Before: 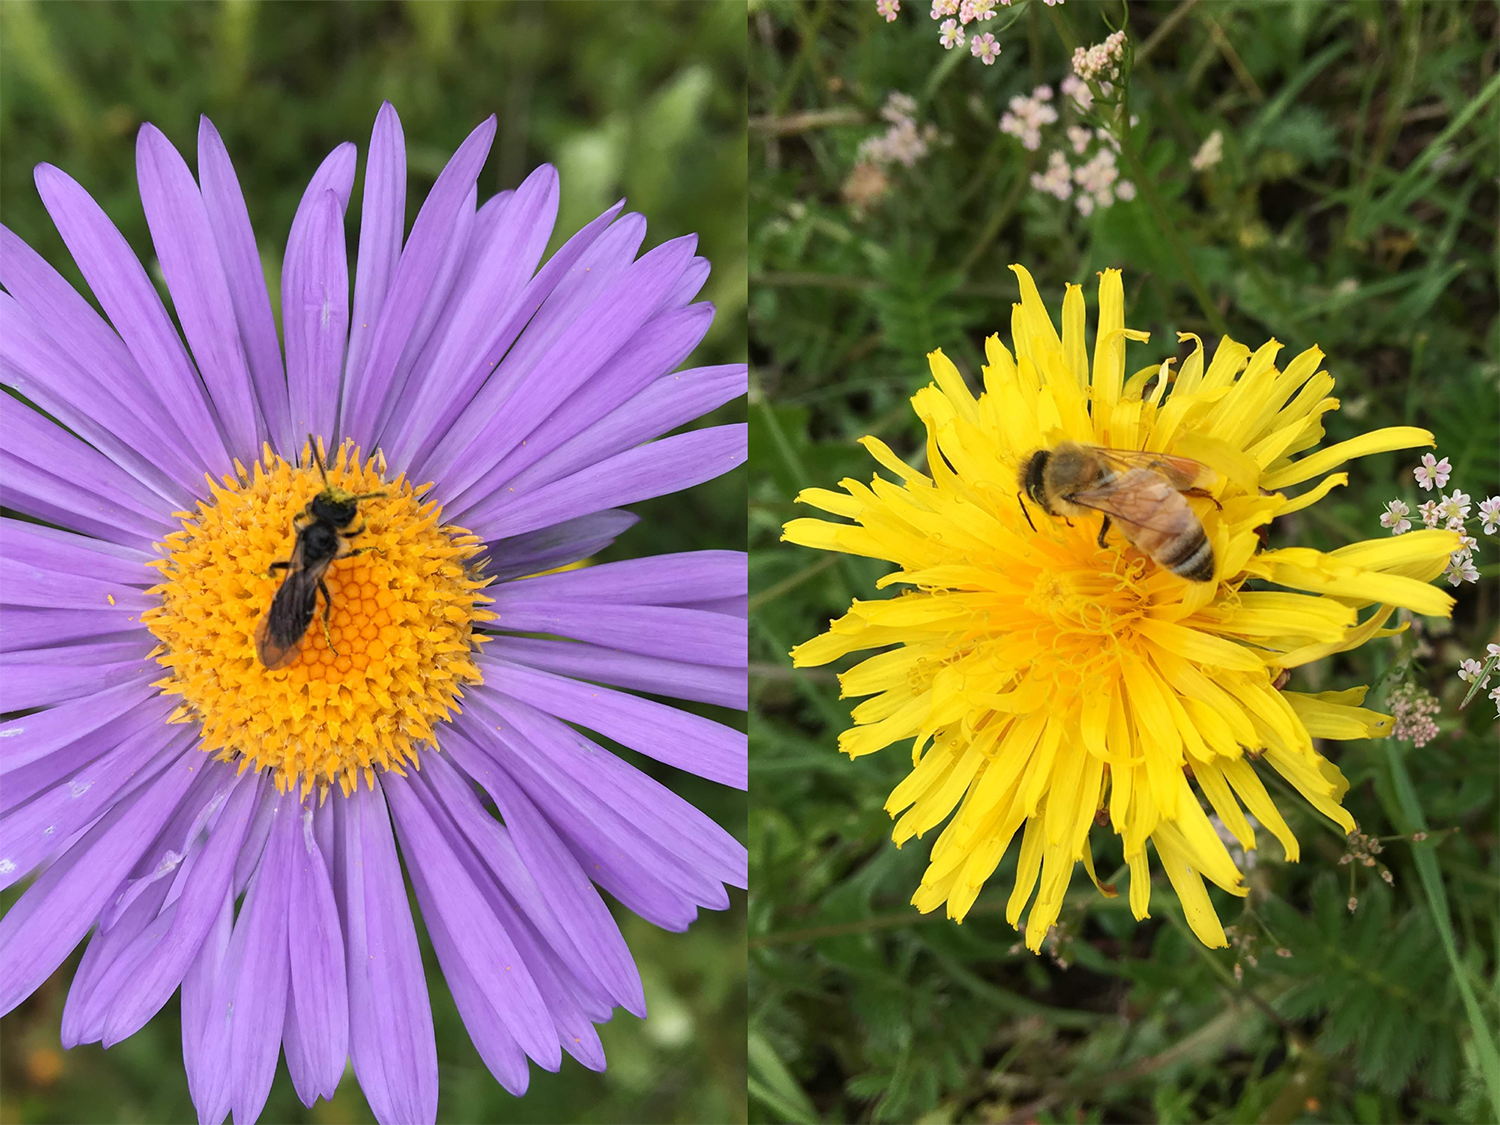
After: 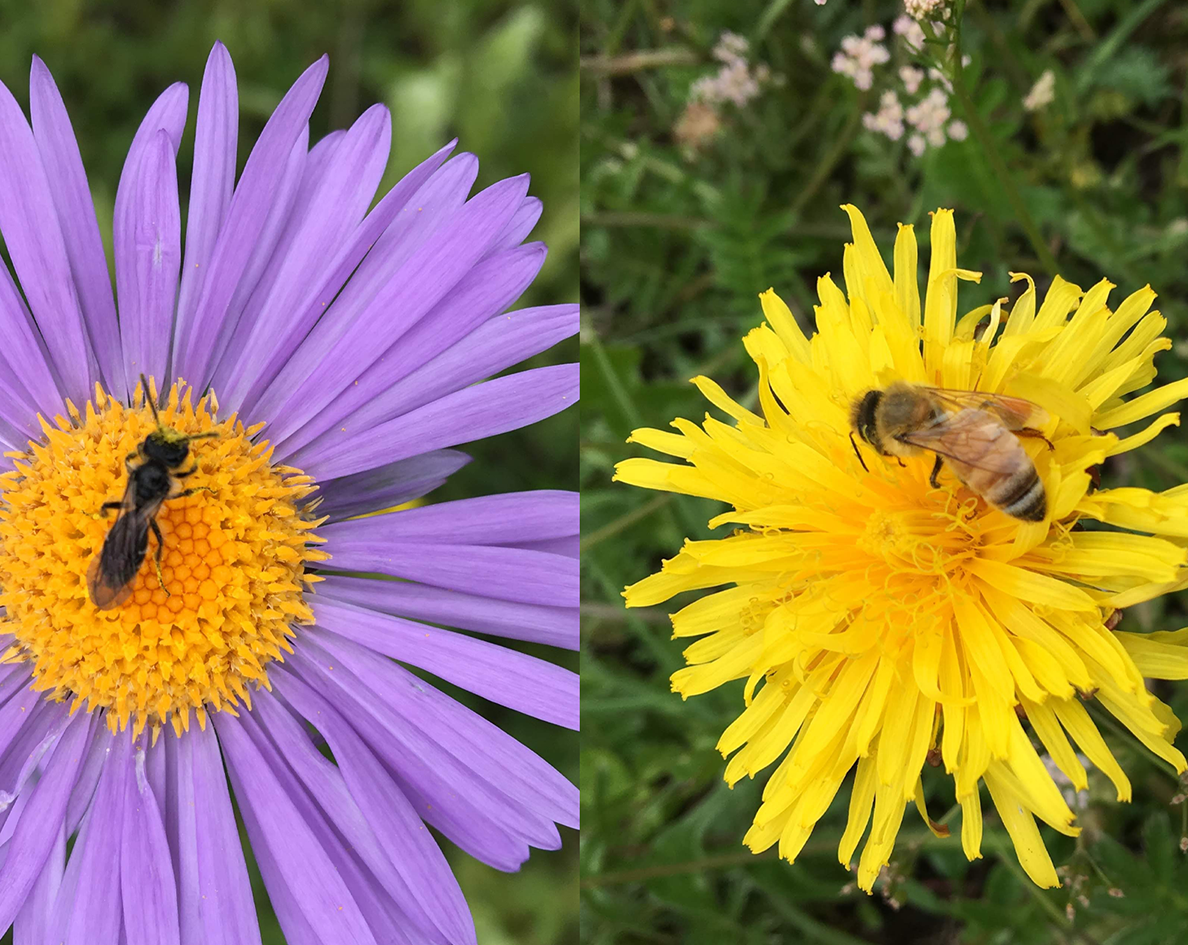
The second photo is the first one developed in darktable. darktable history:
crop: left 11.225%, top 5.339%, right 9.559%, bottom 10.581%
